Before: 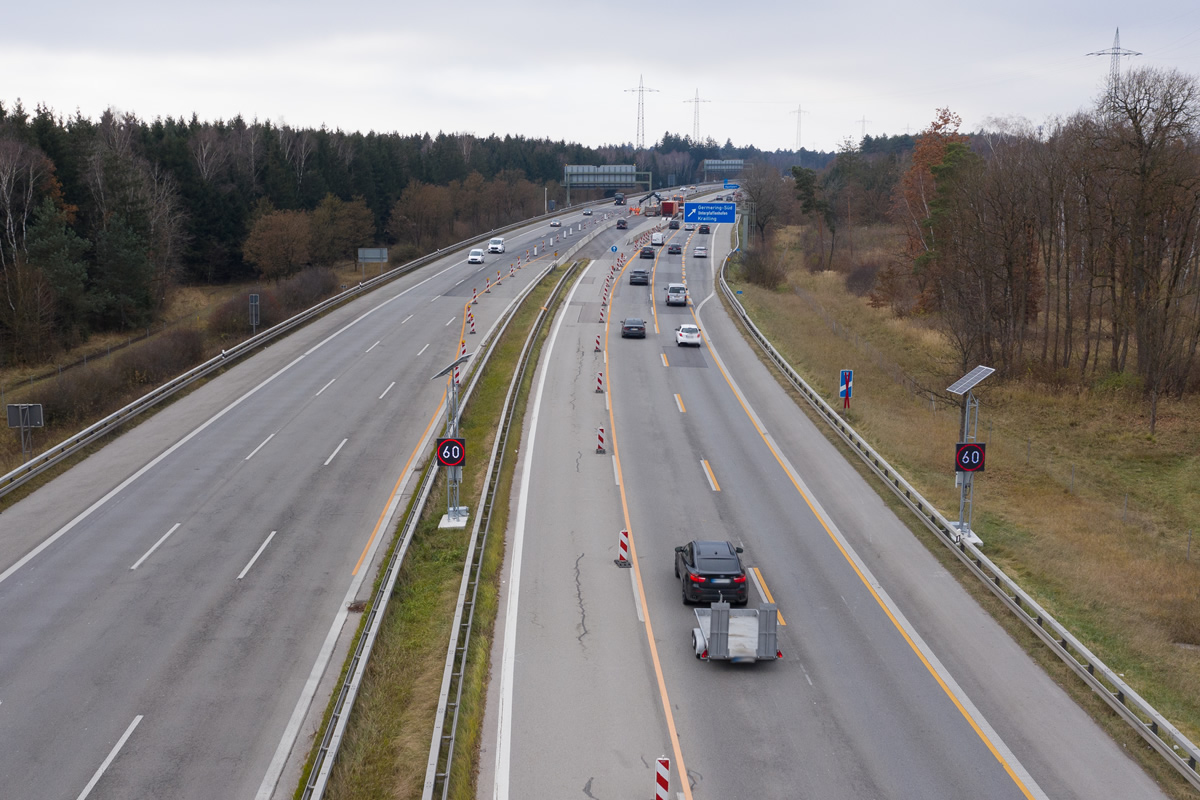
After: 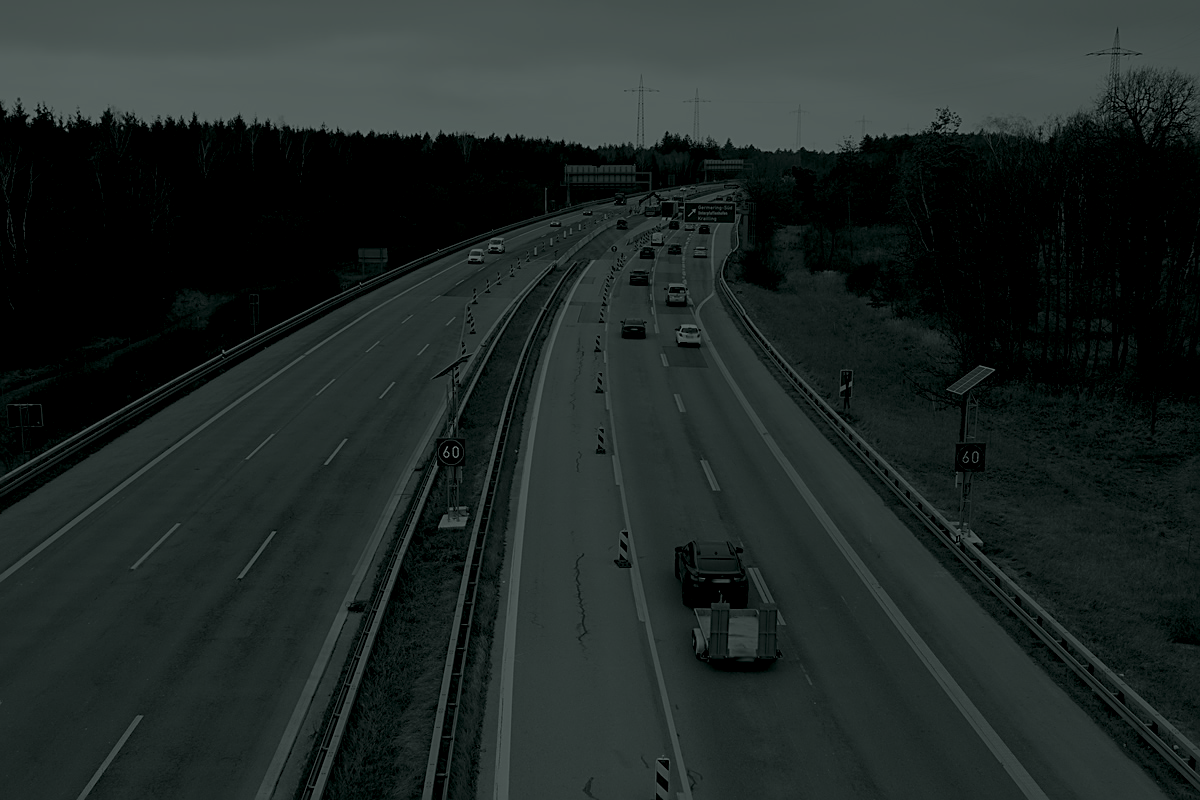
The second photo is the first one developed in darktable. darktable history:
colorize: hue 90°, saturation 19%, lightness 1.59%, version 1
rgb levels: levels [[0.034, 0.472, 0.904], [0, 0.5, 1], [0, 0.5, 1]]
white balance: red 1.004, blue 1.024
sharpen: on, module defaults
